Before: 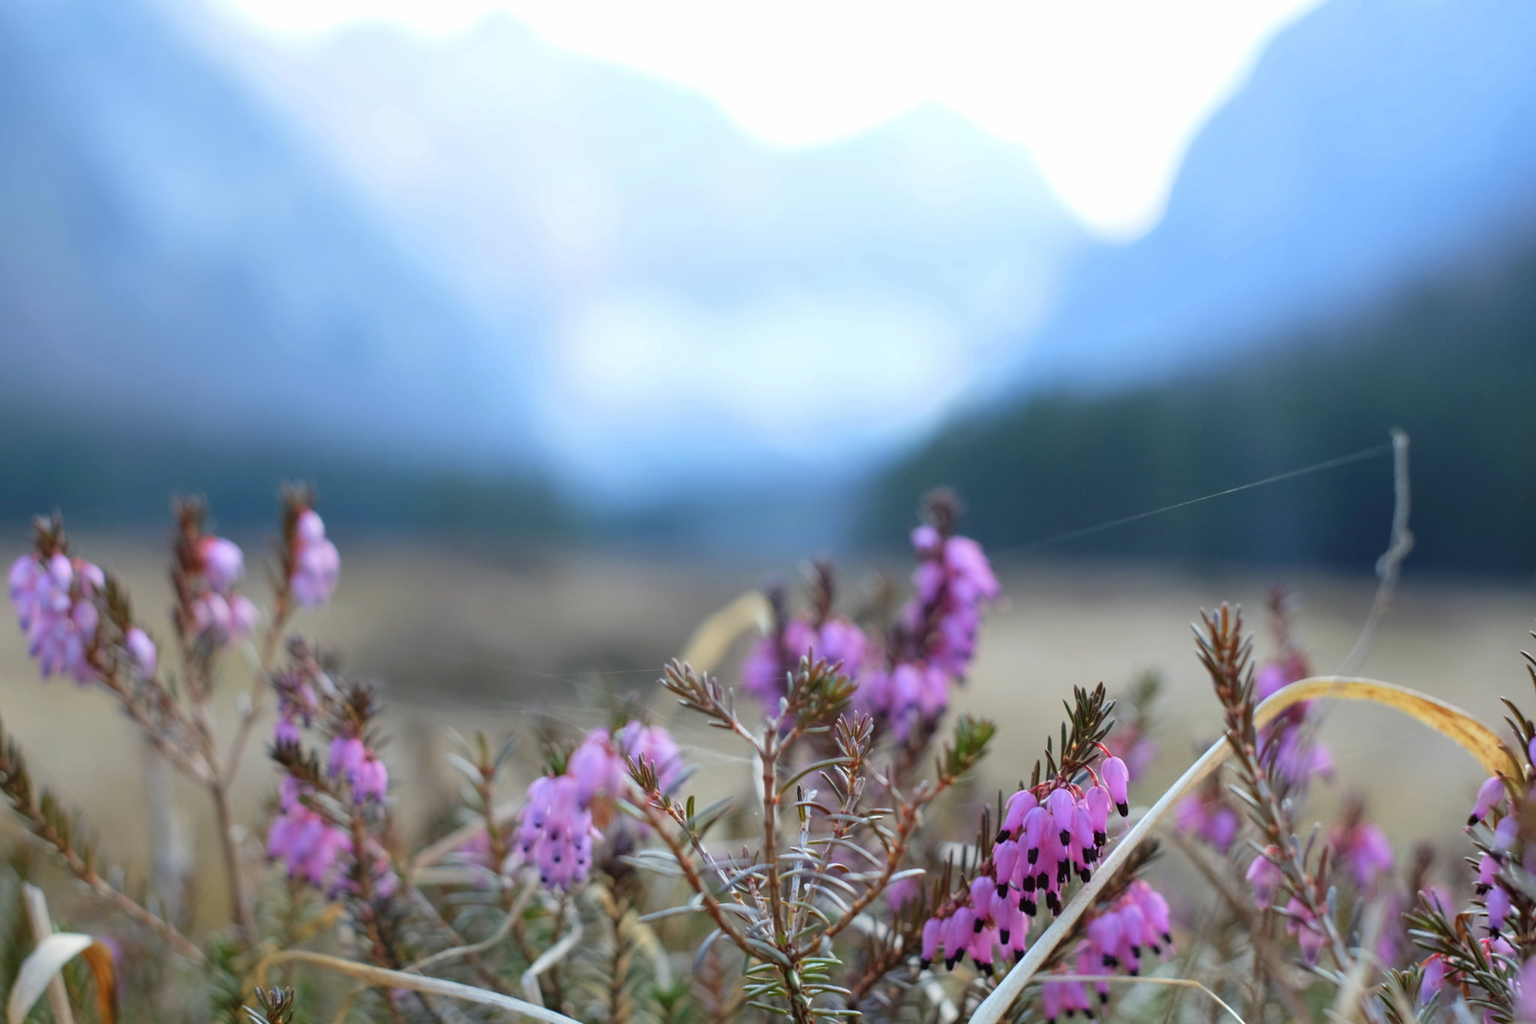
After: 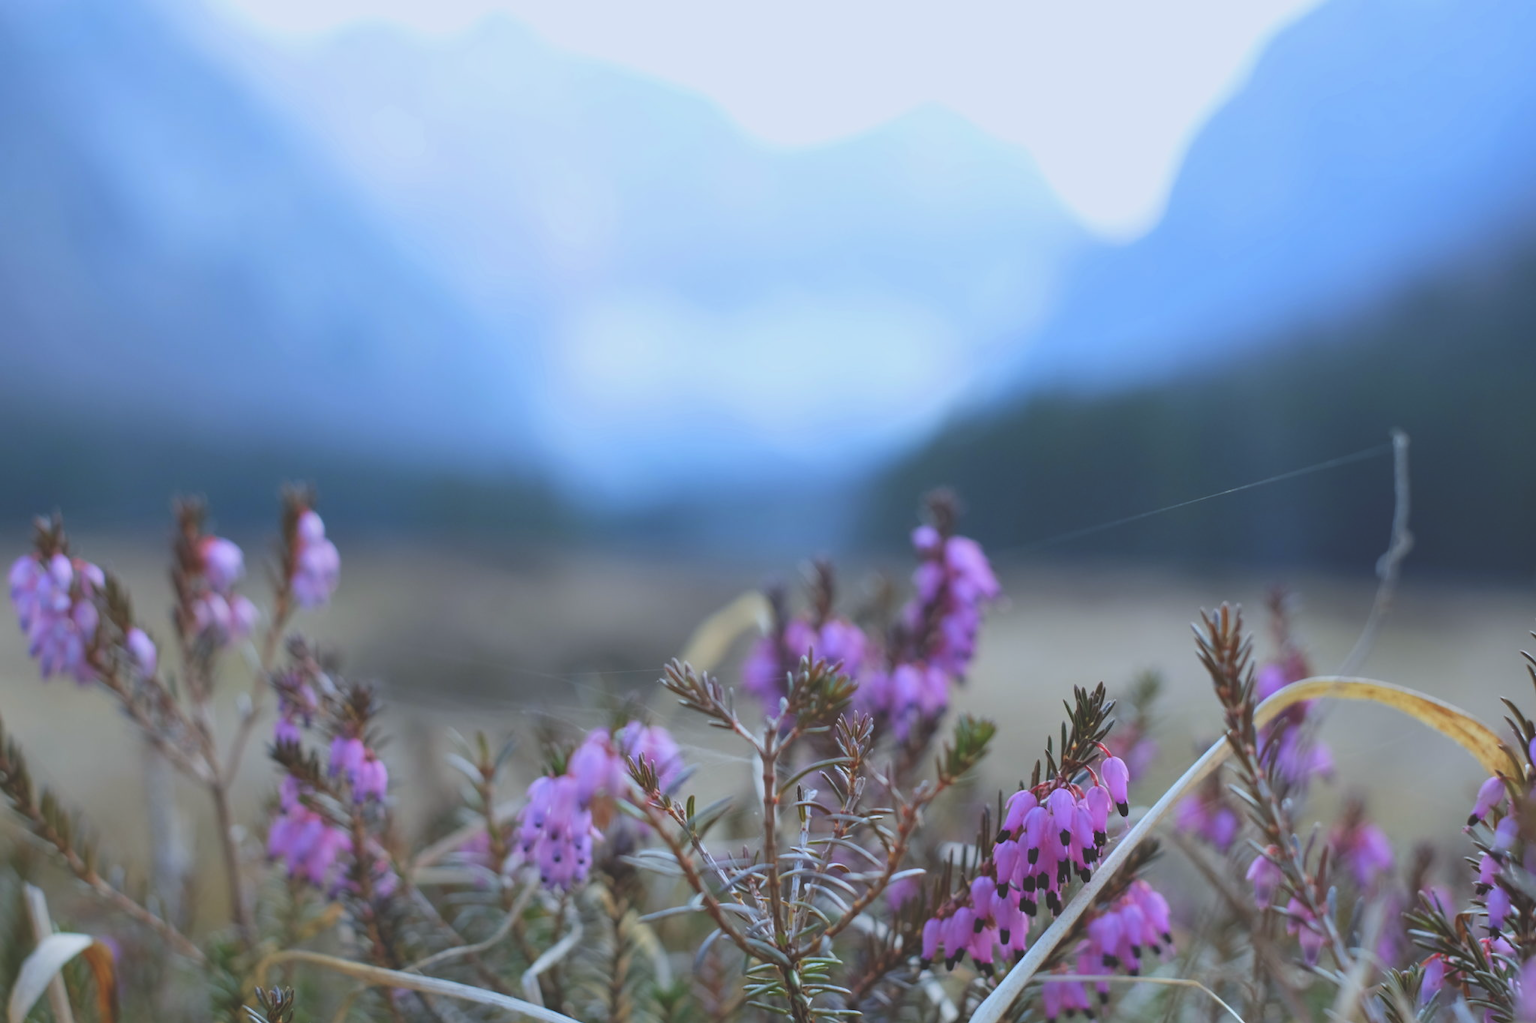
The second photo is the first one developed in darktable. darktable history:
exposure: black level correction -0.036, exposure -0.497 EV, compensate highlight preservation false
white balance: red 0.954, blue 1.079
contrast brightness saturation: contrast 0.1, brightness 0.03, saturation 0.09
